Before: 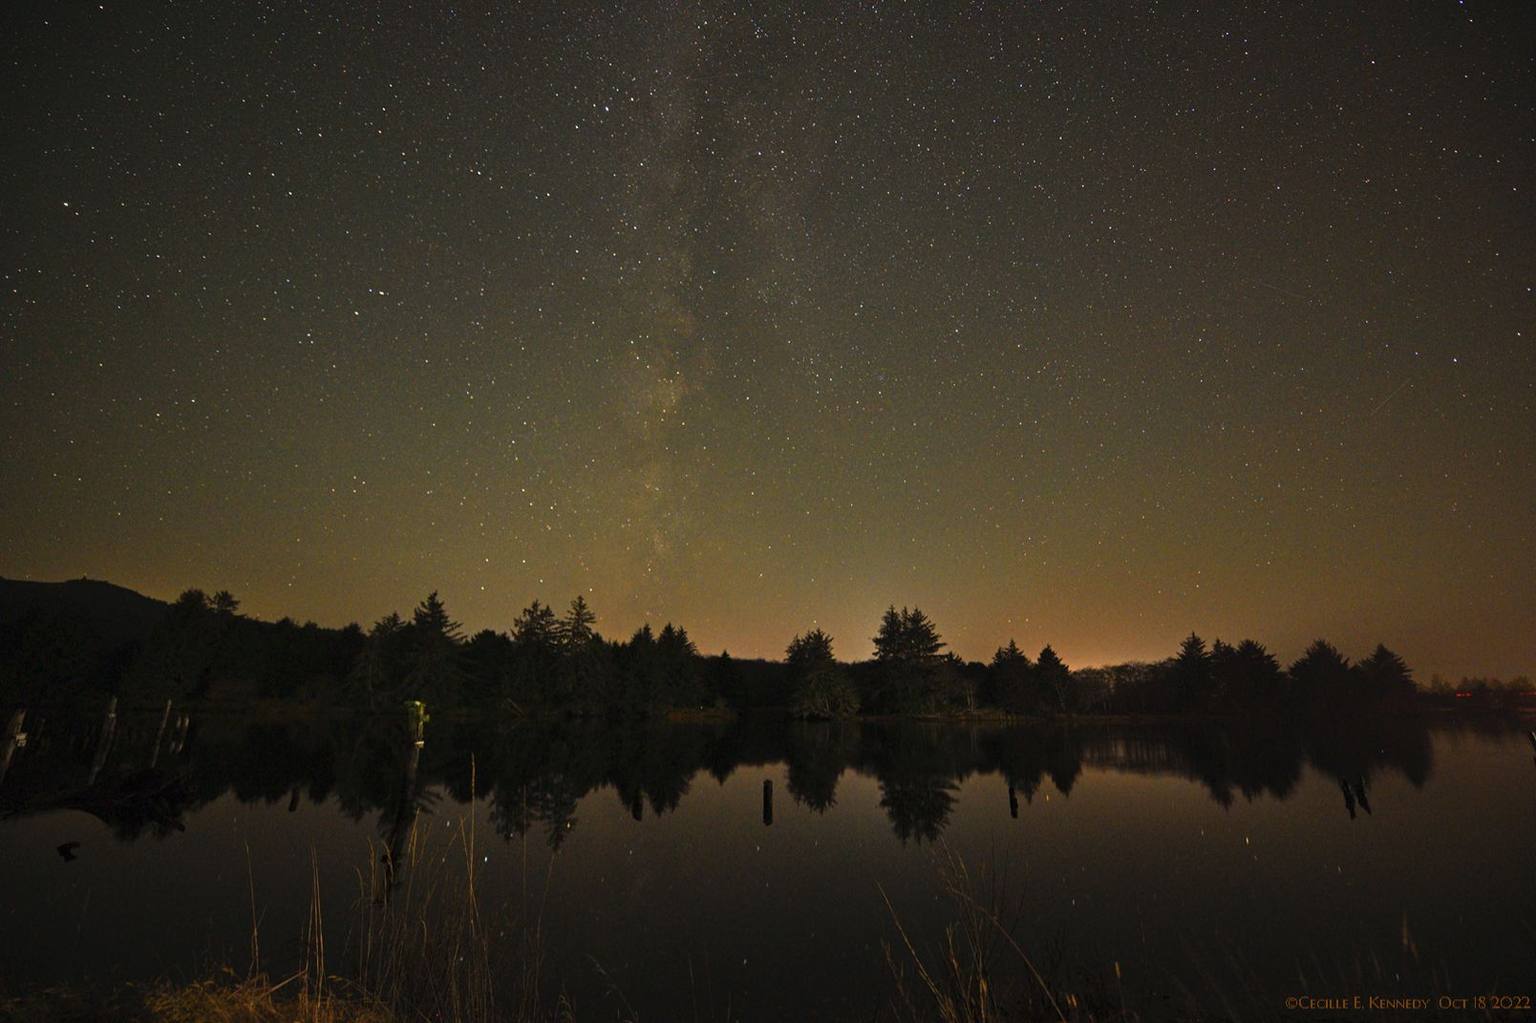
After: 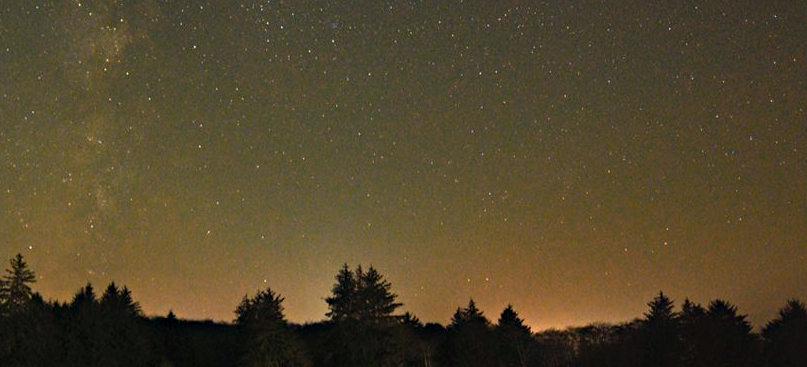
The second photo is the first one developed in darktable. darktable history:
color balance rgb: perceptual saturation grading › global saturation 0.156%, global vibrance 16.736%, saturation formula JzAzBz (2021)
haze removal: compatibility mode true, adaptive false
color zones: curves: ch0 [(0, 0.465) (0.092, 0.596) (0.289, 0.464) (0.429, 0.453) (0.571, 0.464) (0.714, 0.455) (0.857, 0.462) (1, 0.465)]
crop: left 36.59%, top 34.549%, right 13.178%, bottom 31.159%
